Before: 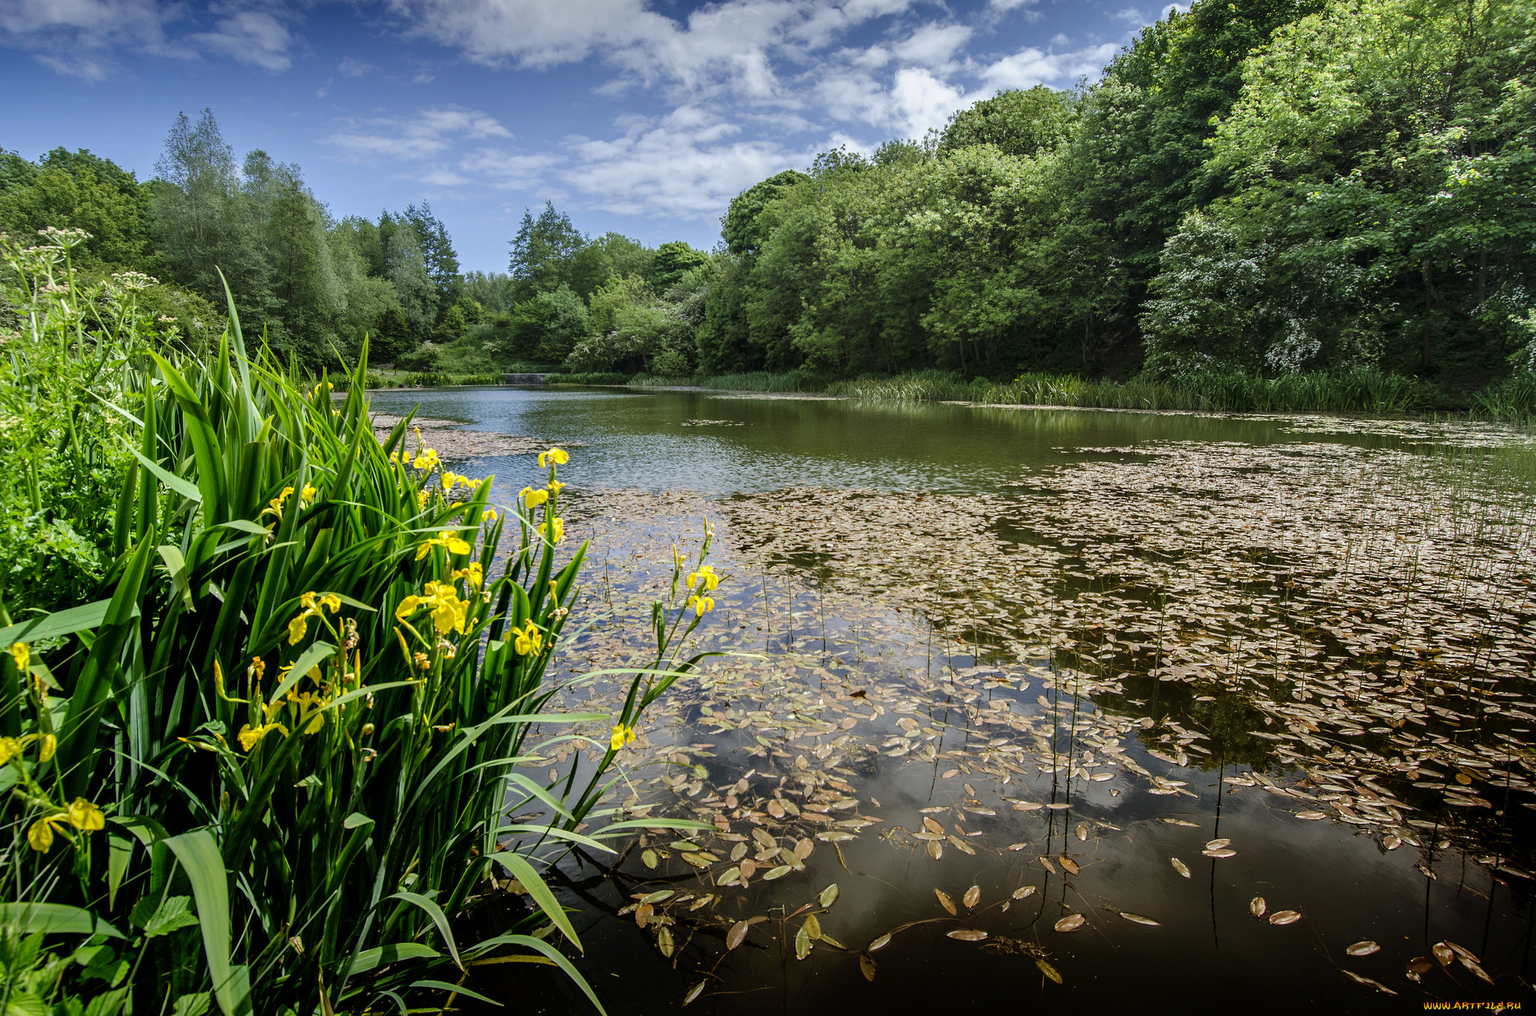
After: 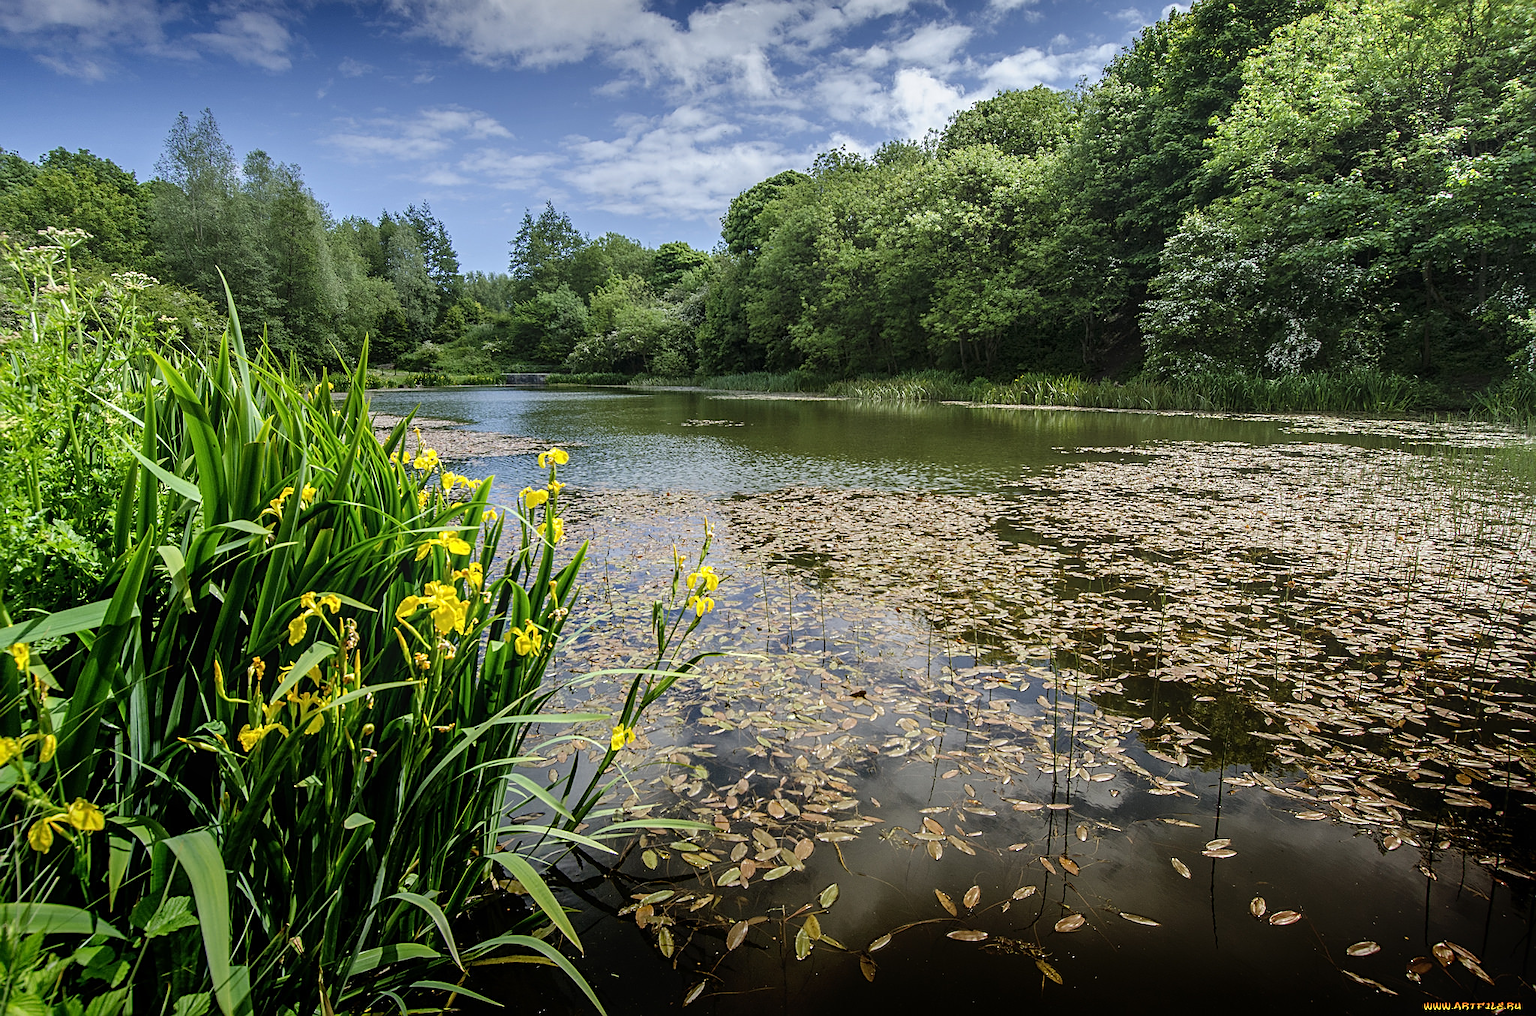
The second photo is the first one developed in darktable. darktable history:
bloom: size 13.65%, threshold 98.39%, strength 4.82%
sharpen: on, module defaults
